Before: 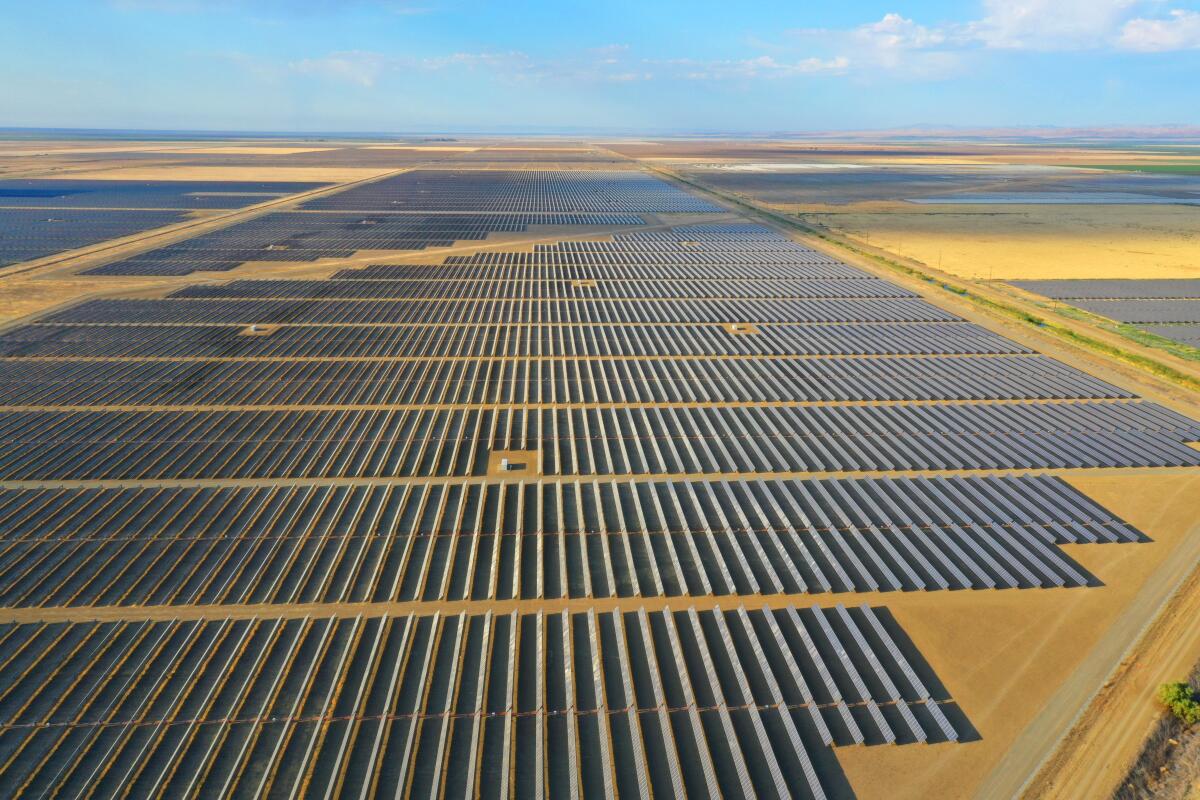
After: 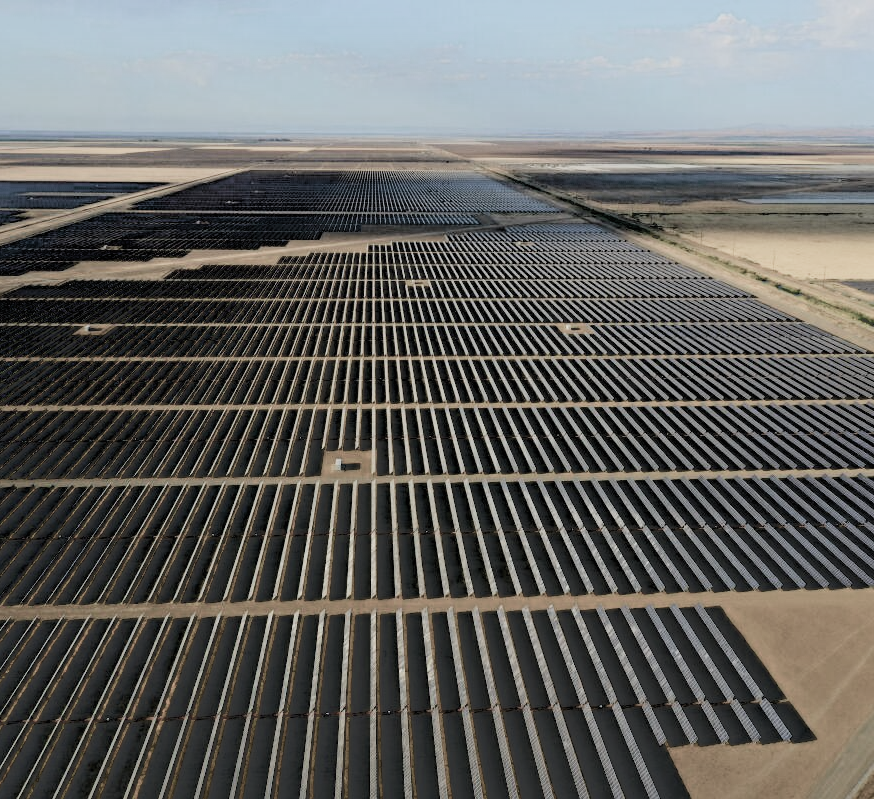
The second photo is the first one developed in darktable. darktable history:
crop: left 13.863%, top 0%, right 13.243%
exposure: black level correction 0.099, exposure -0.087 EV, compensate exposure bias true, compensate highlight preservation false
filmic rgb: black relative exposure -5.04 EV, white relative exposure 3.99 EV, hardness 2.91, contrast 1.297, highlights saturation mix -29.87%, color science v4 (2020)
